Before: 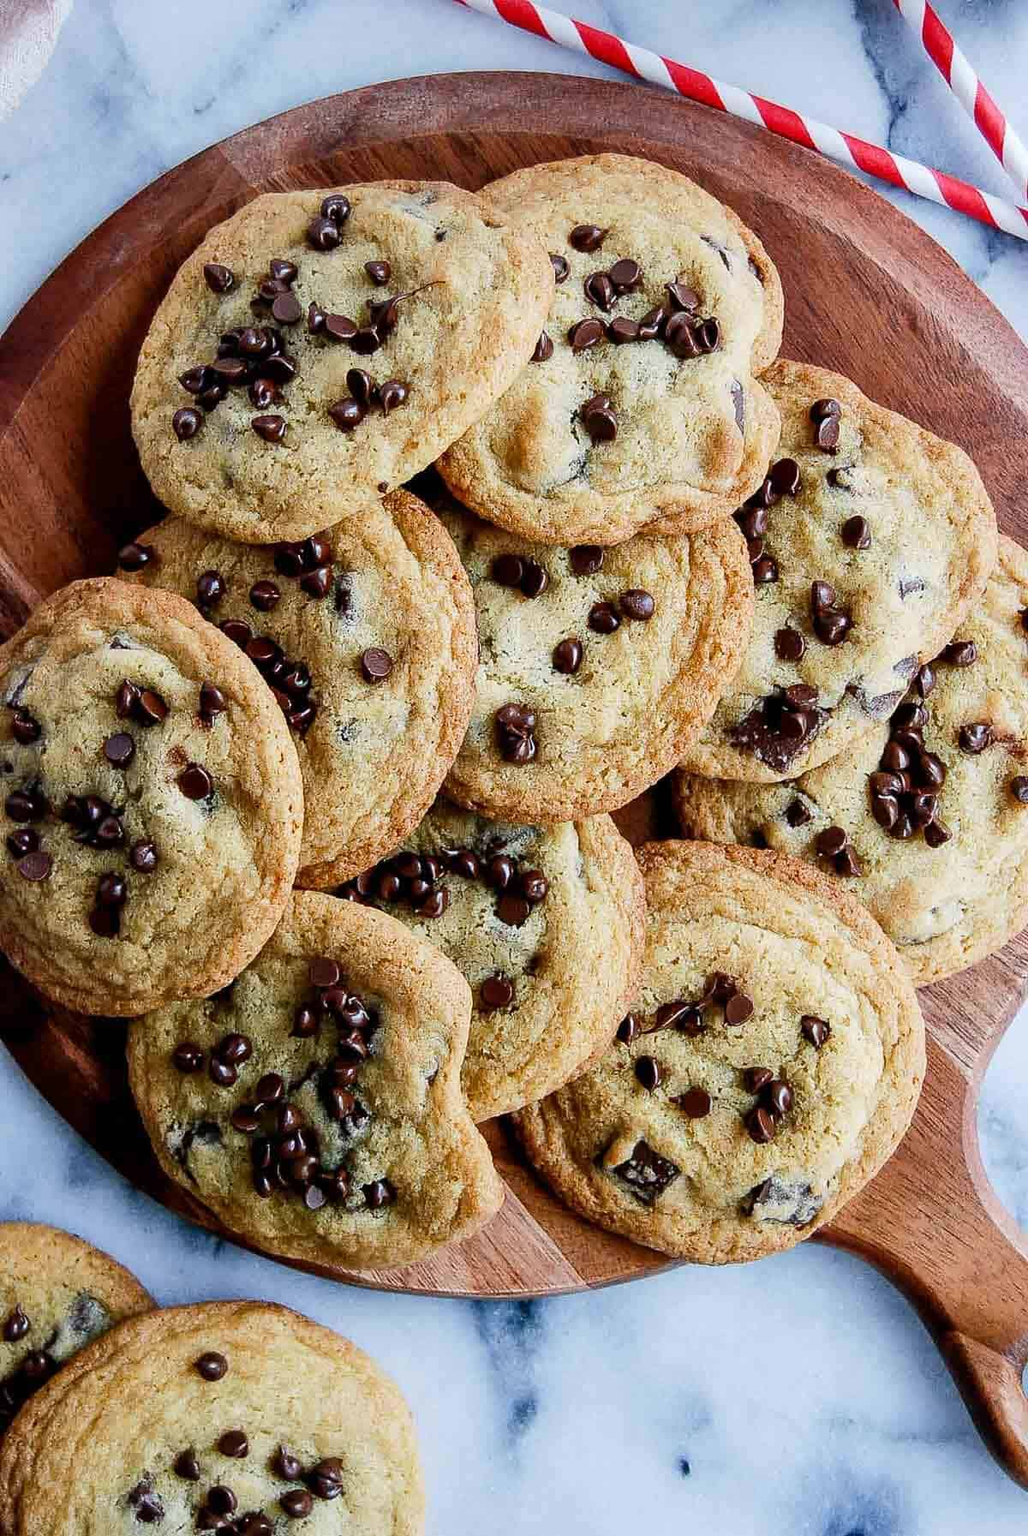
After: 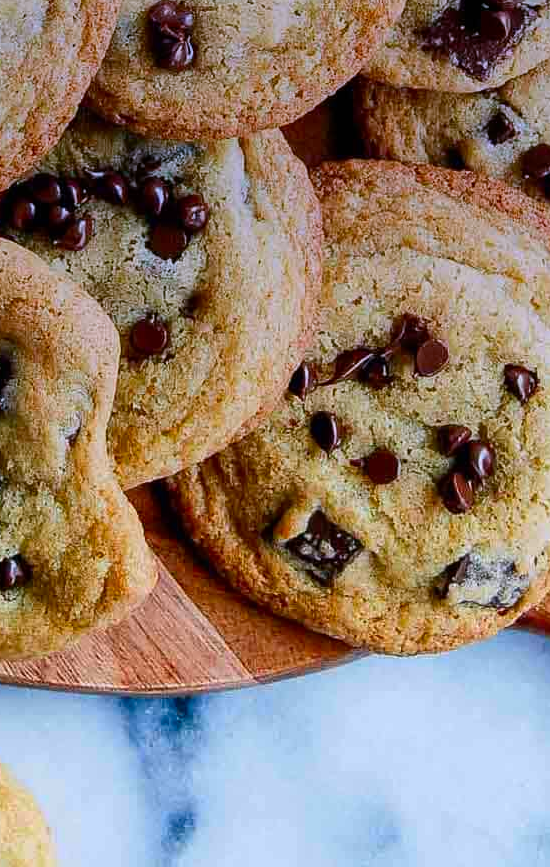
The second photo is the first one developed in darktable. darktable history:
crop: left 35.976%, top 45.819%, right 18.162%, bottom 5.807%
graduated density: hue 238.83°, saturation 50%
color correction: saturation 1.34
